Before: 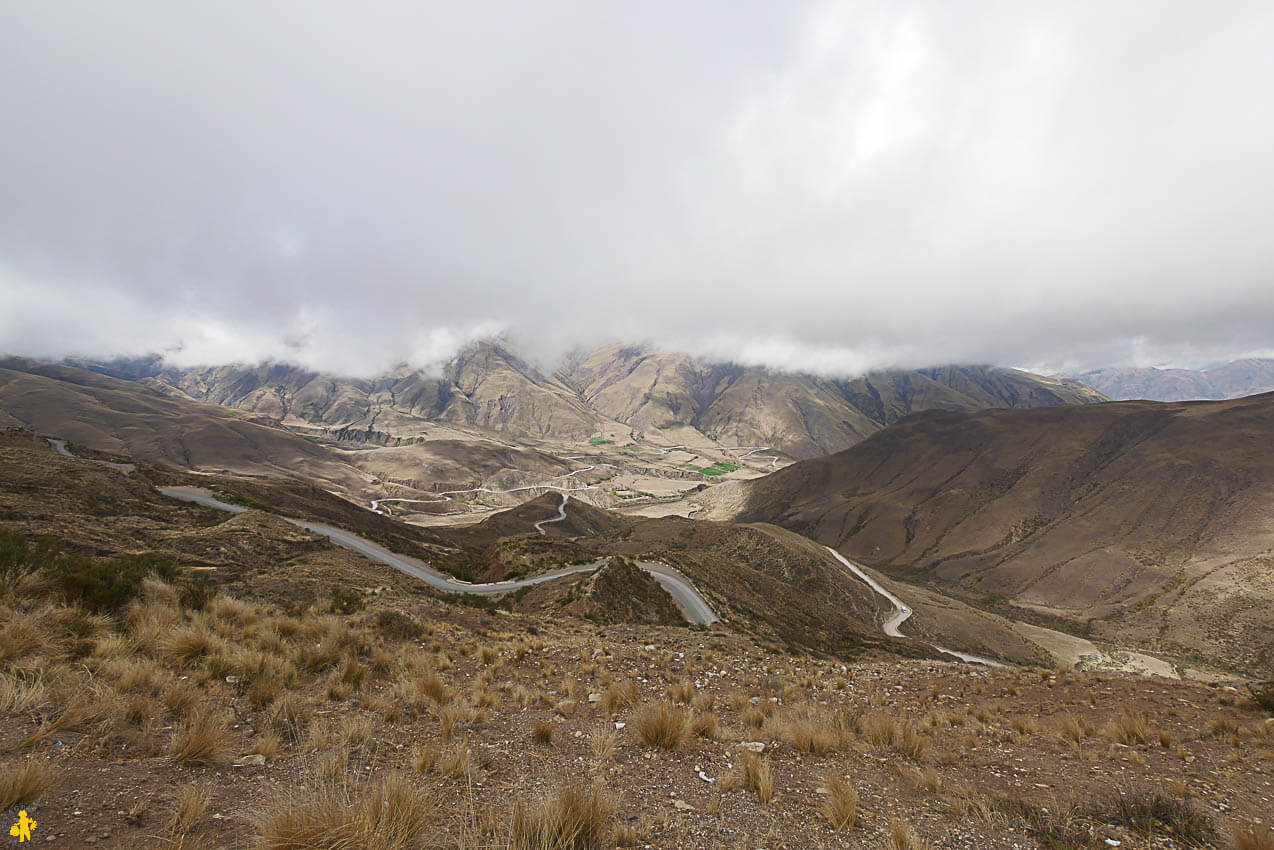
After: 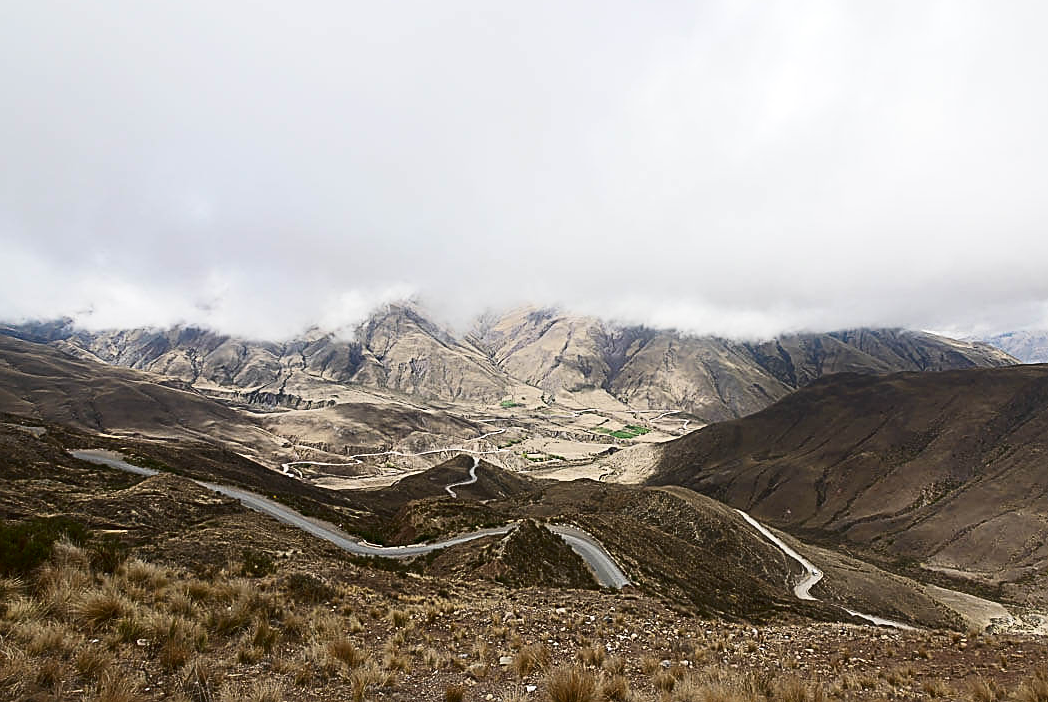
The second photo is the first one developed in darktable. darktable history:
sharpen: on, module defaults
contrast brightness saturation: contrast 0.27
crop and rotate: left 7.064%, top 4.444%, right 10.633%, bottom 12.961%
